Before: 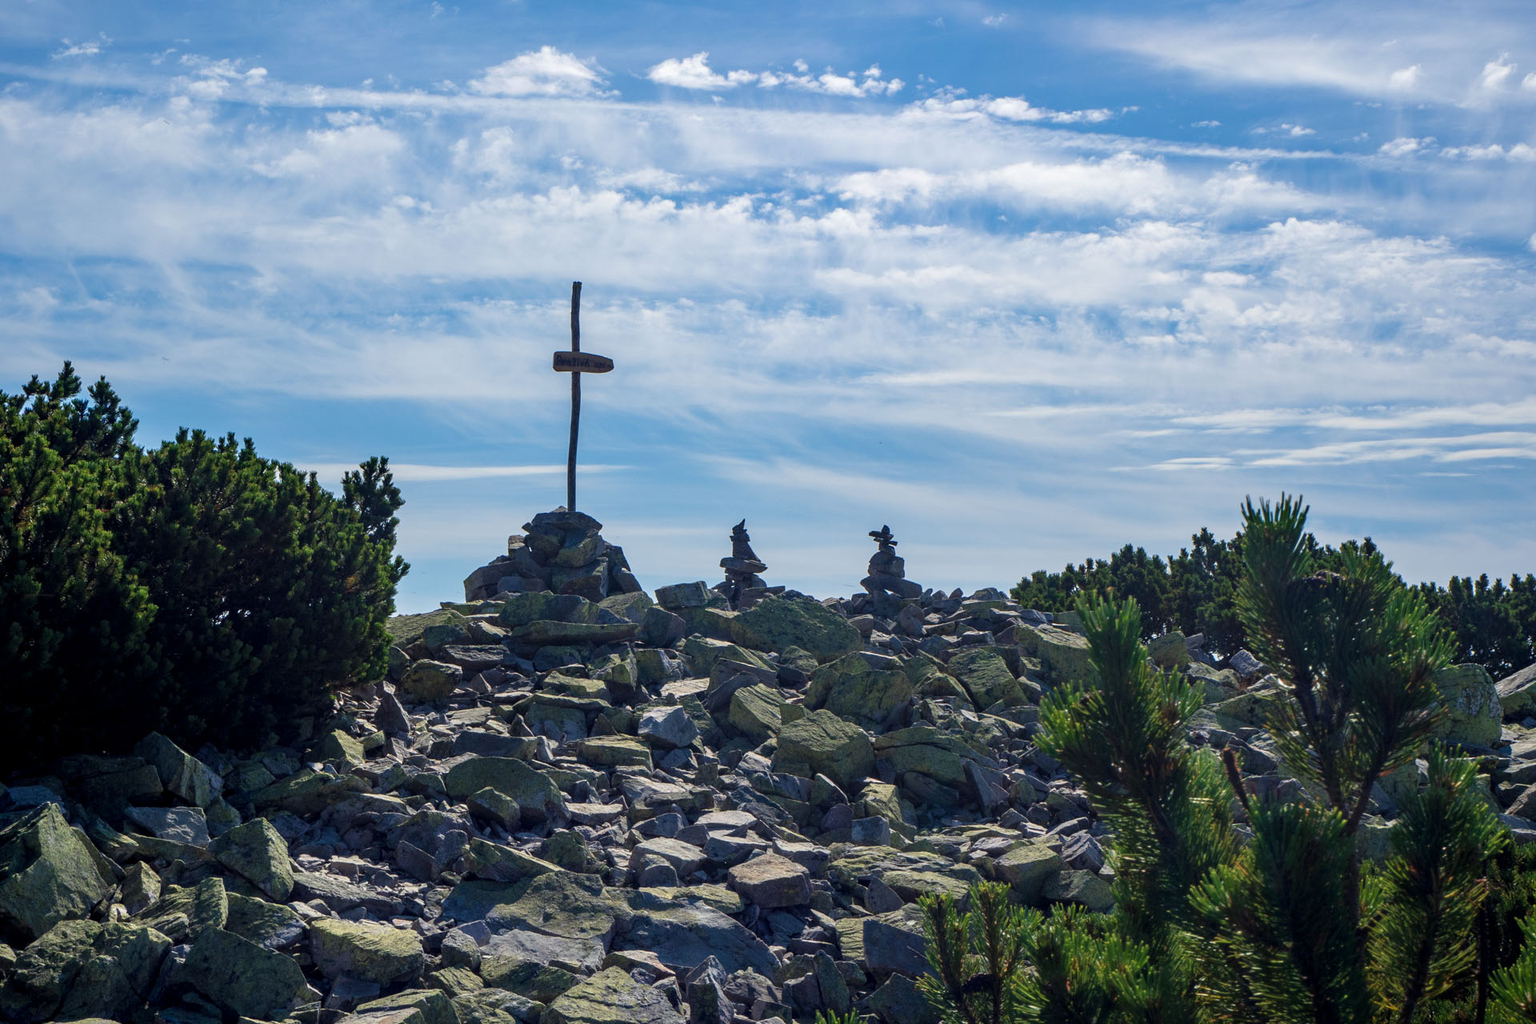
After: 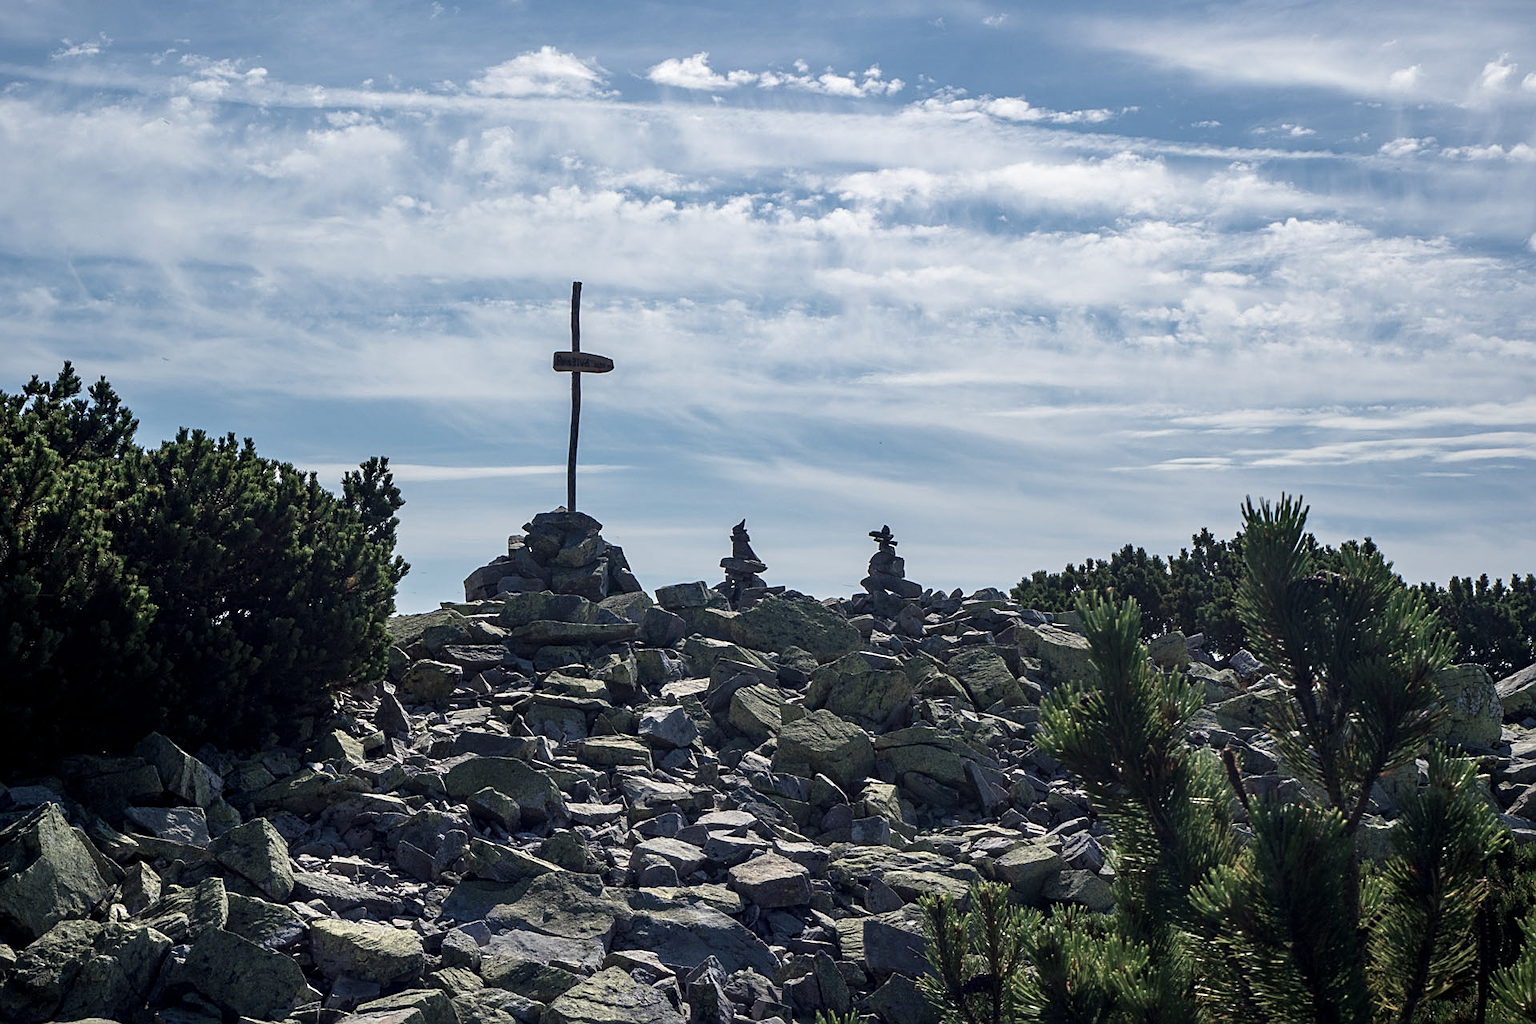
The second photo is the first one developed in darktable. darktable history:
contrast brightness saturation: contrast 0.092, saturation 0.284
sharpen: on, module defaults
color zones: curves: ch0 [(0, 0.6) (0.129, 0.585) (0.193, 0.596) (0.429, 0.5) (0.571, 0.5) (0.714, 0.5) (0.857, 0.5) (1, 0.6)]; ch1 [(0, 0.453) (0.112, 0.245) (0.213, 0.252) (0.429, 0.233) (0.571, 0.231) (0.683, 0.242) (0.857, 0.296) (1, 0.453)]
